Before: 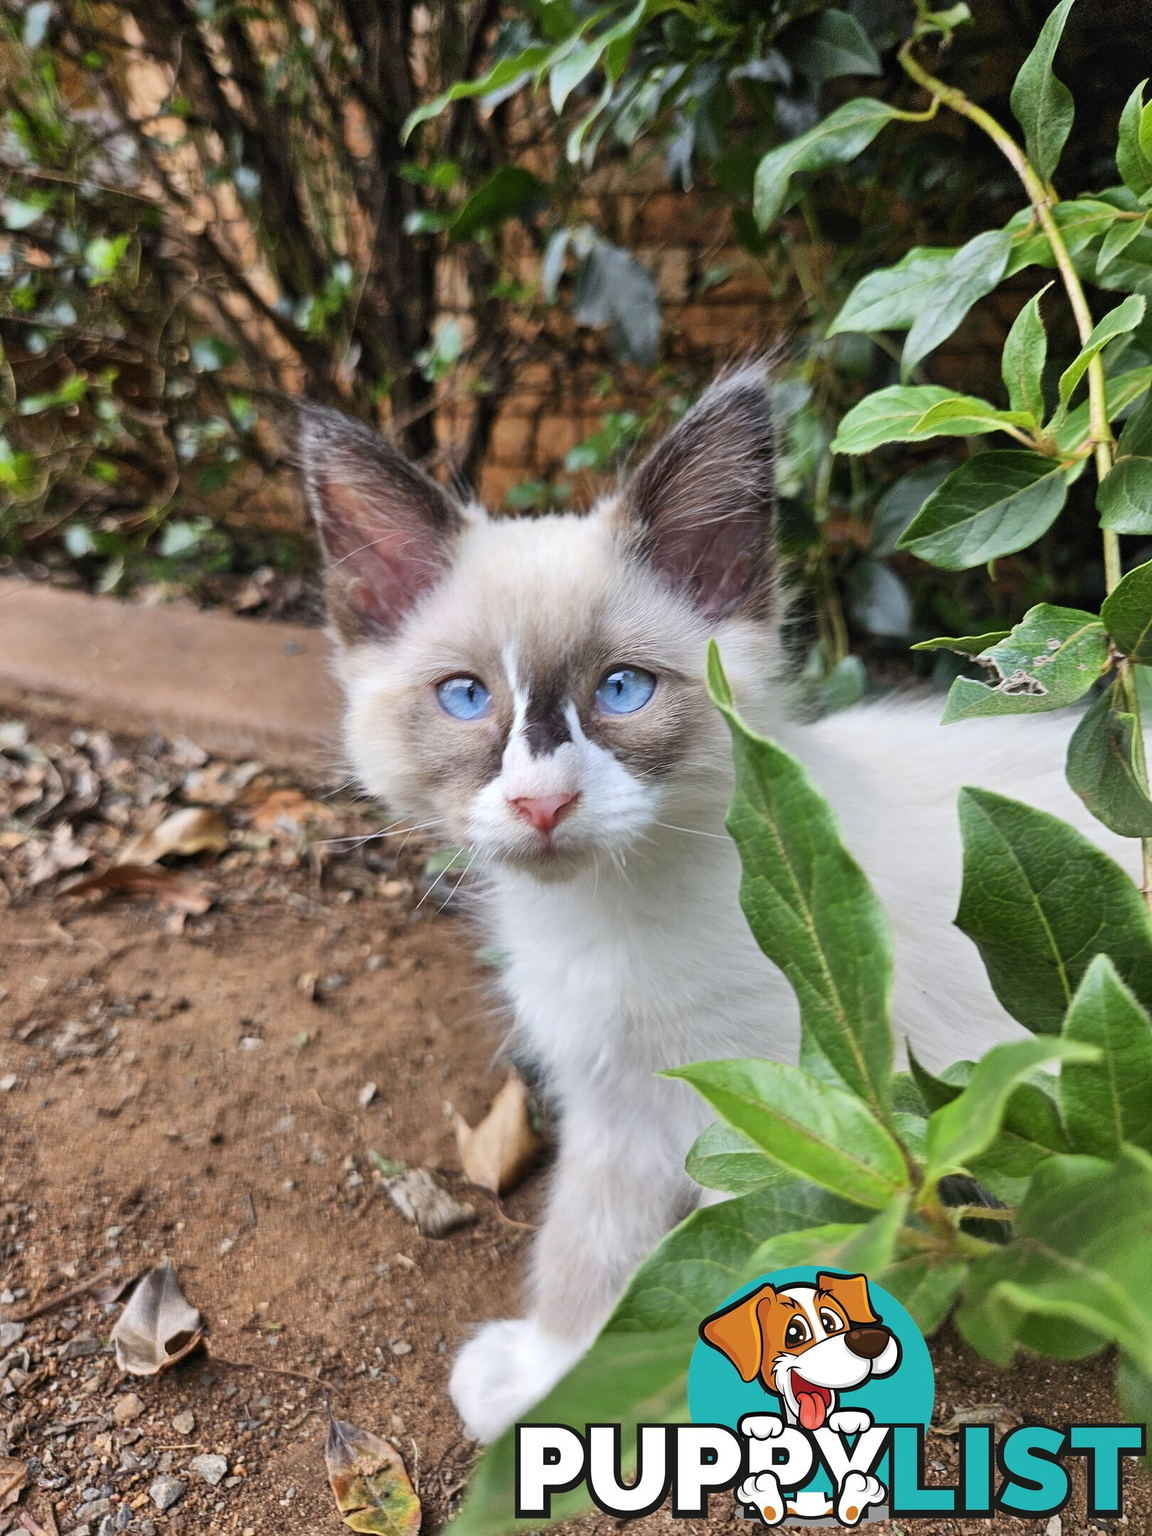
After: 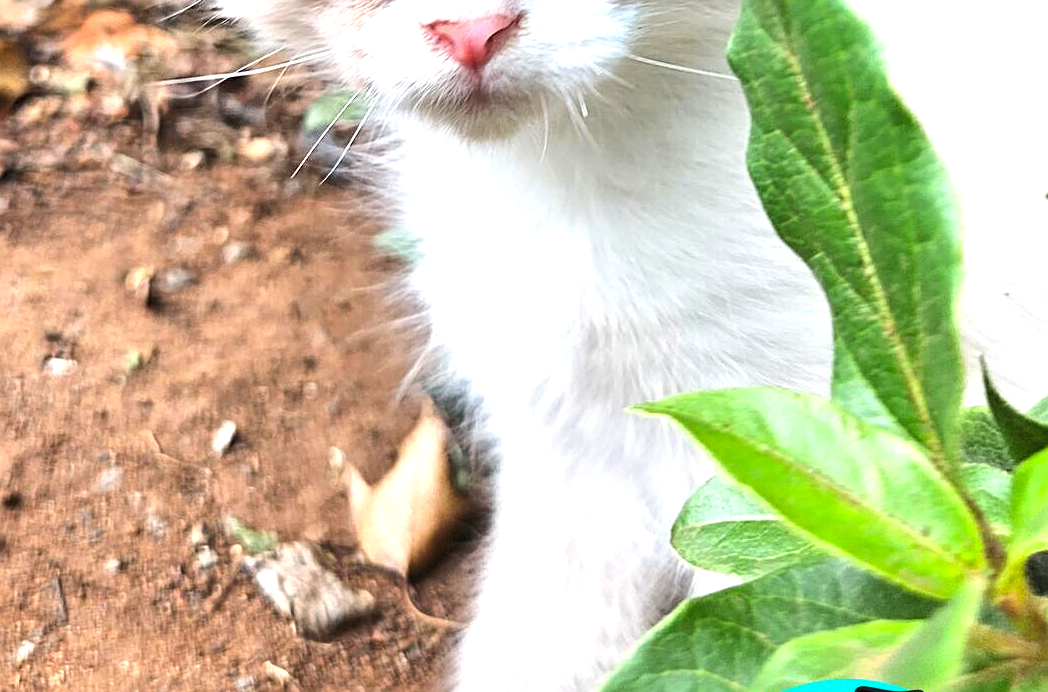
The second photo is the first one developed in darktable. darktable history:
sharpen: on, module defaults
crop: left 18.14%, top 51.001%, right 17.131%, bottom 16.923%
tone equalizer: -8 EV -0.427 EV, -7 EV -0.393 EV, -6 EV -0.31 EV, -5 EV -0.256 EV, -3 EV 0.226 EV, -2 EV 0.351 EV, -1 EV 0.394 EV, +0 EV 0.421 EV, edges refinement/feathering 500, mask exposure compensation -1.57 EV, preserve details no
exposure: exposure 0.656 EV, compensate exposure bias true, compensate highlight preservation false
